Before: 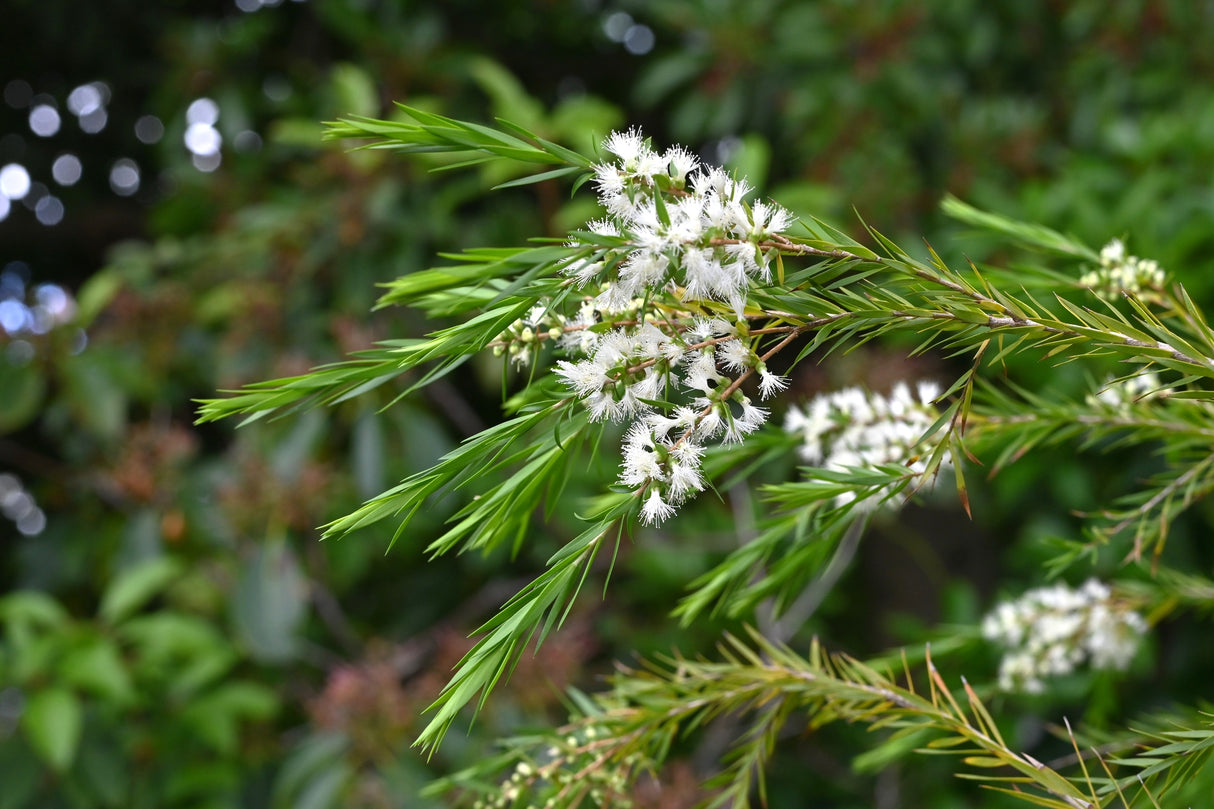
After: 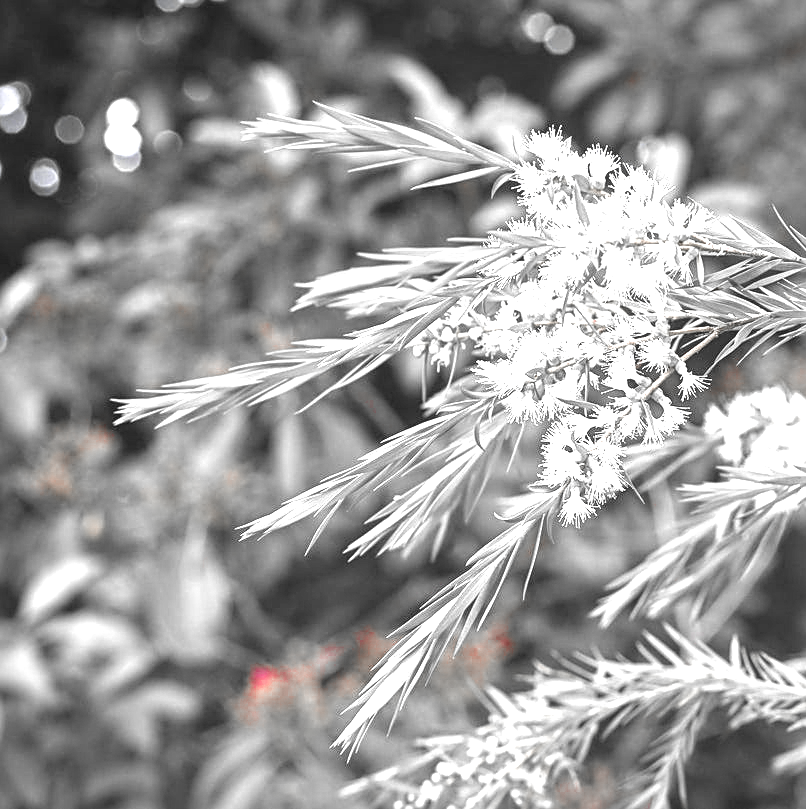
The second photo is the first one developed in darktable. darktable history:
exposure: exposure 1.998 EV, compensate exposure bias true, compensate highlight preservation false
color zones: curves: ch0 [(0, 0.278) (0.143, 0.5) (0.286, 0.5) (0.429, 0.5) (0.571, 0.5) (0.714, 0.5) (0.857, 0.5) (1, 0.5)]; ch1 [(0, 1) (0.143, 0.165) (0.286, 0) (0.429, 0) (0.571, 0) (0.714, 0) (0.857, 0.5) (1, 0.5)]; ch2 [(0, 0.508) (0.143, 0.5) (0.286, 0.5) (0.429, 0.5) (0.571, 0.5) (0.714, 0.5) (0.857, 0.5) (1, 0.5)]
vignetting: fall-off start 88.91%, fall-off radius 43.53%, brightness -0.212, width/height ratio 1.162
contrast brightness saturation: contrast -0.107
crop and rotate: left 6.645%, right 26.935%
local contrast: on, module defaults
sharpen: on, module defaults
